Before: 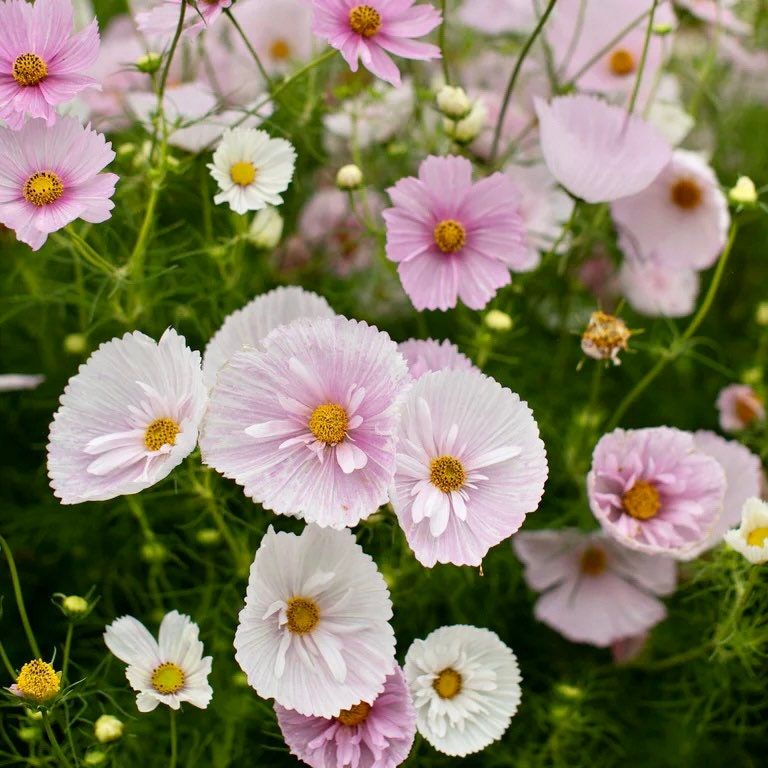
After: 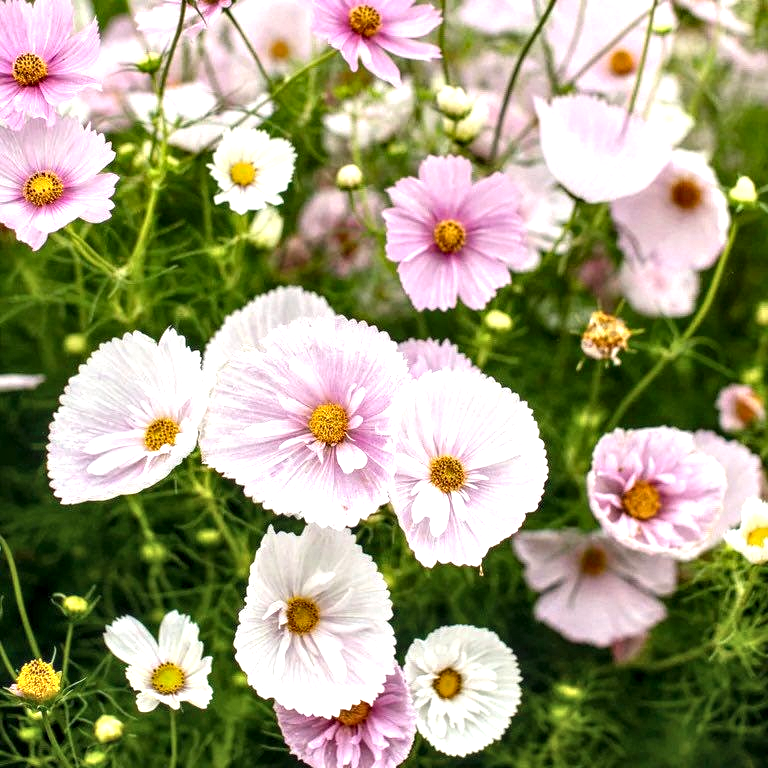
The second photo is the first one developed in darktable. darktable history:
exposure: exposure 0.722 EV, compensate highlight preservation false
local contrast: detail 150%
